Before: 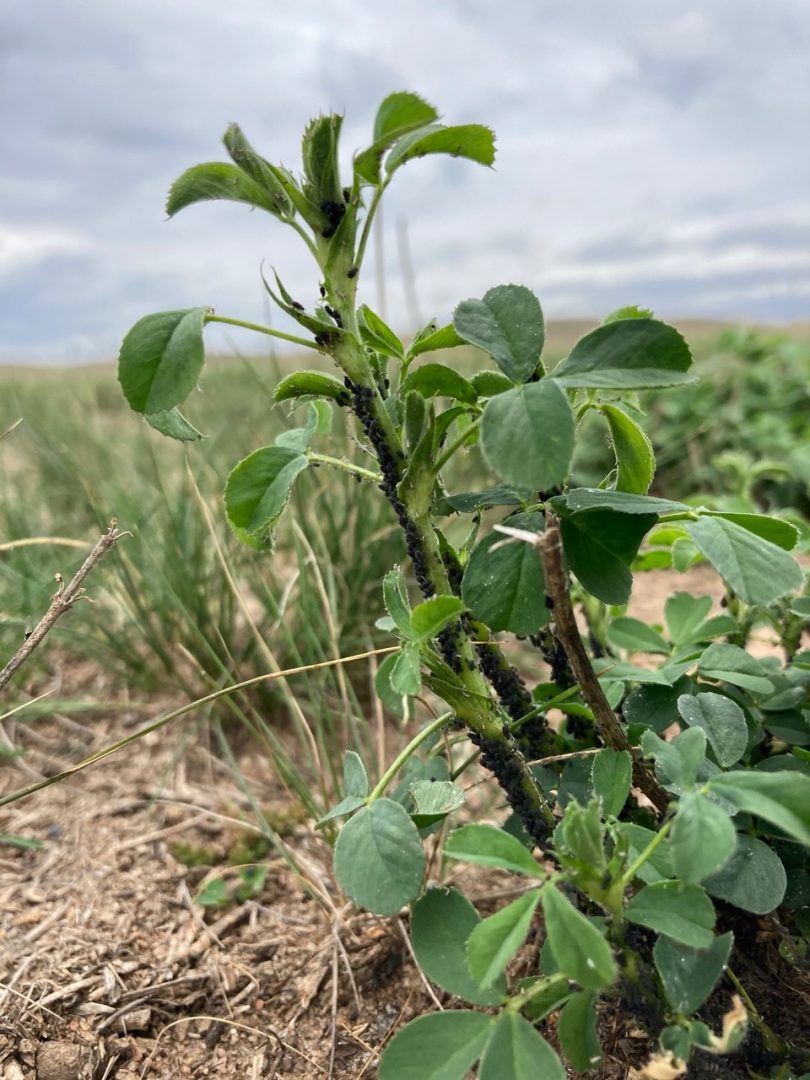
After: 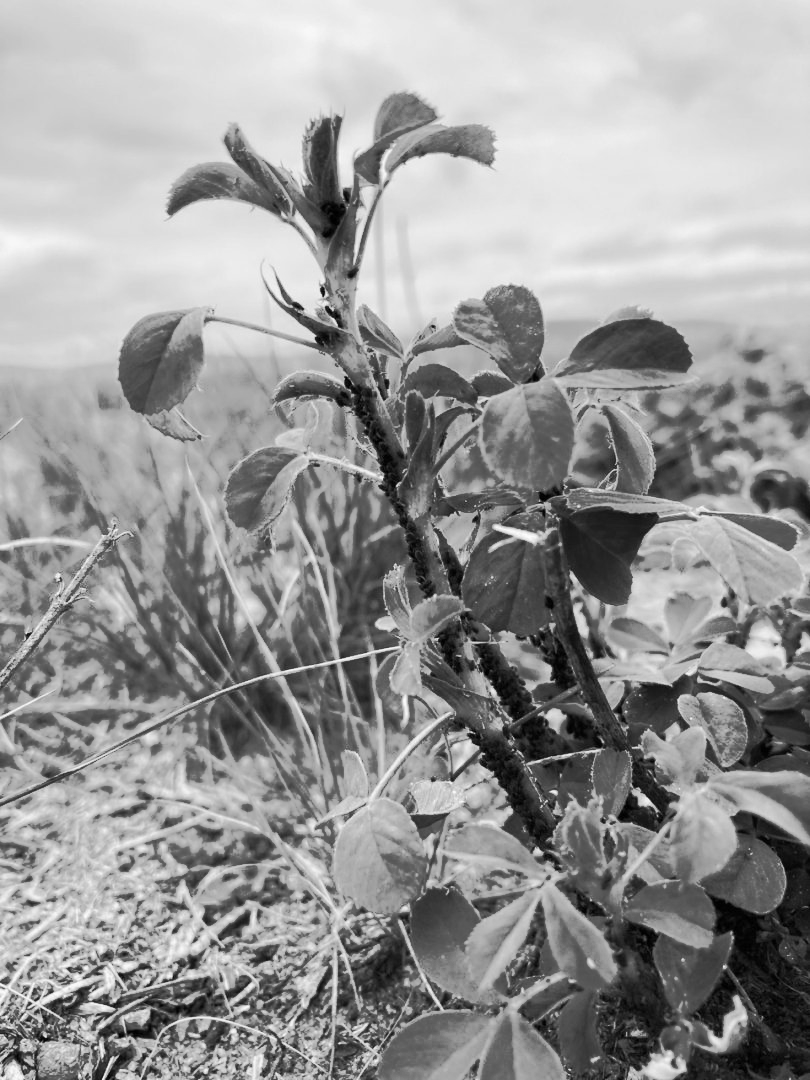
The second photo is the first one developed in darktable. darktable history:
monochrome: a 1.94, b -0.638
tone curve: curves: ch0 [(0, 0) (0.003, 0.003) (0.011, 0.01) (0.025, 0.023) (0.044, 0.042) (0.069, 0.065) (0.1, 0.094) (0.136, 0.127) (0.177, 0.166) (0.224, 0.211) (0.277, 0.26) (0.335, 0.315) (0.399, 0.375) (0.468, 0.44) (0.543, 0.658) (0.623, 0.718) (0.709, 0.782) (0.801, 0.851) (0.898, 0.923) (1, 1)], preserve colors none
